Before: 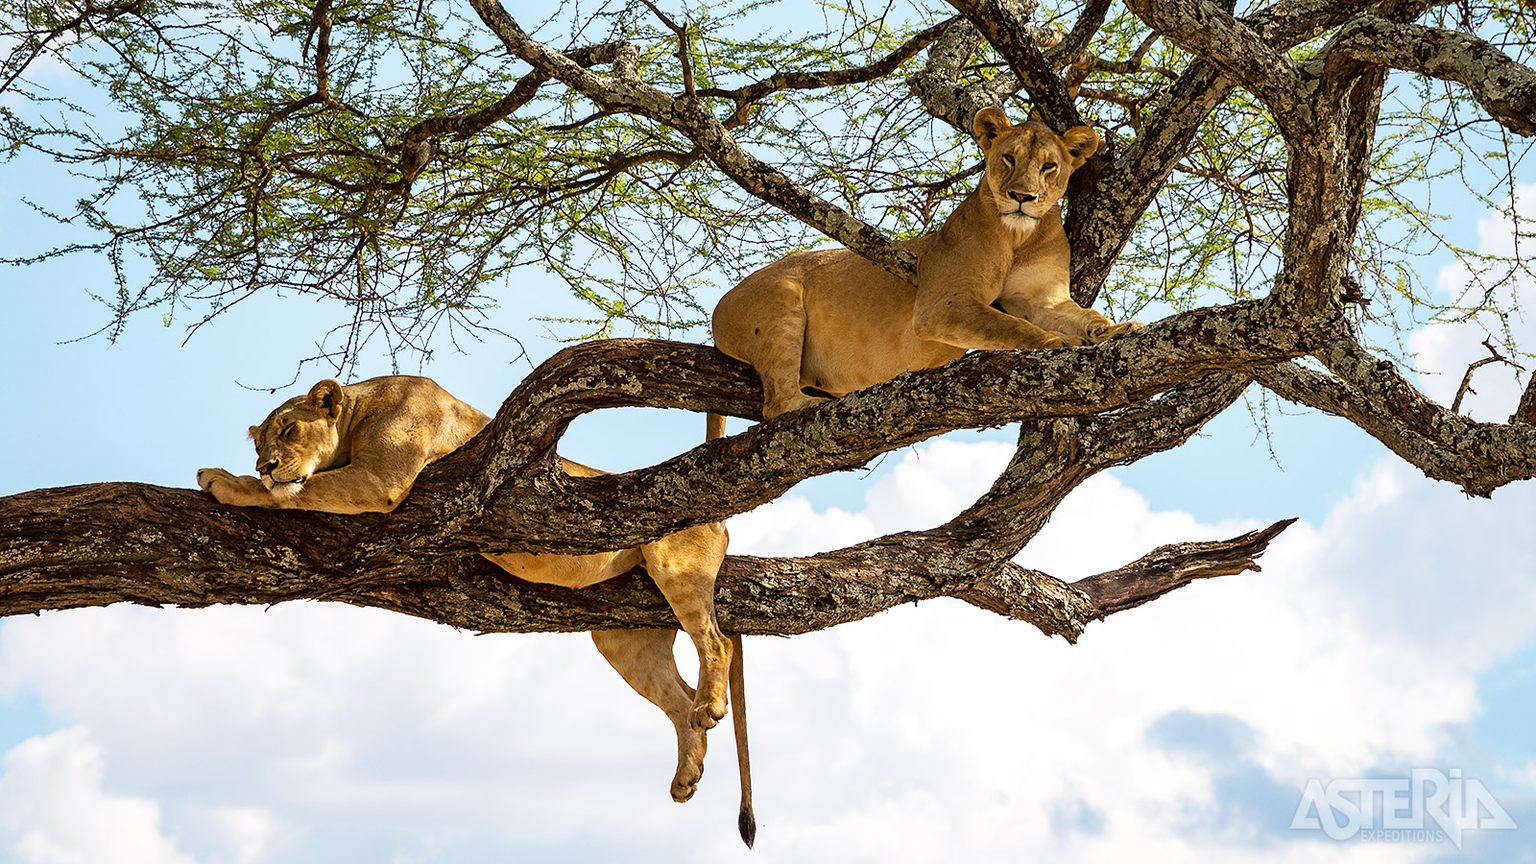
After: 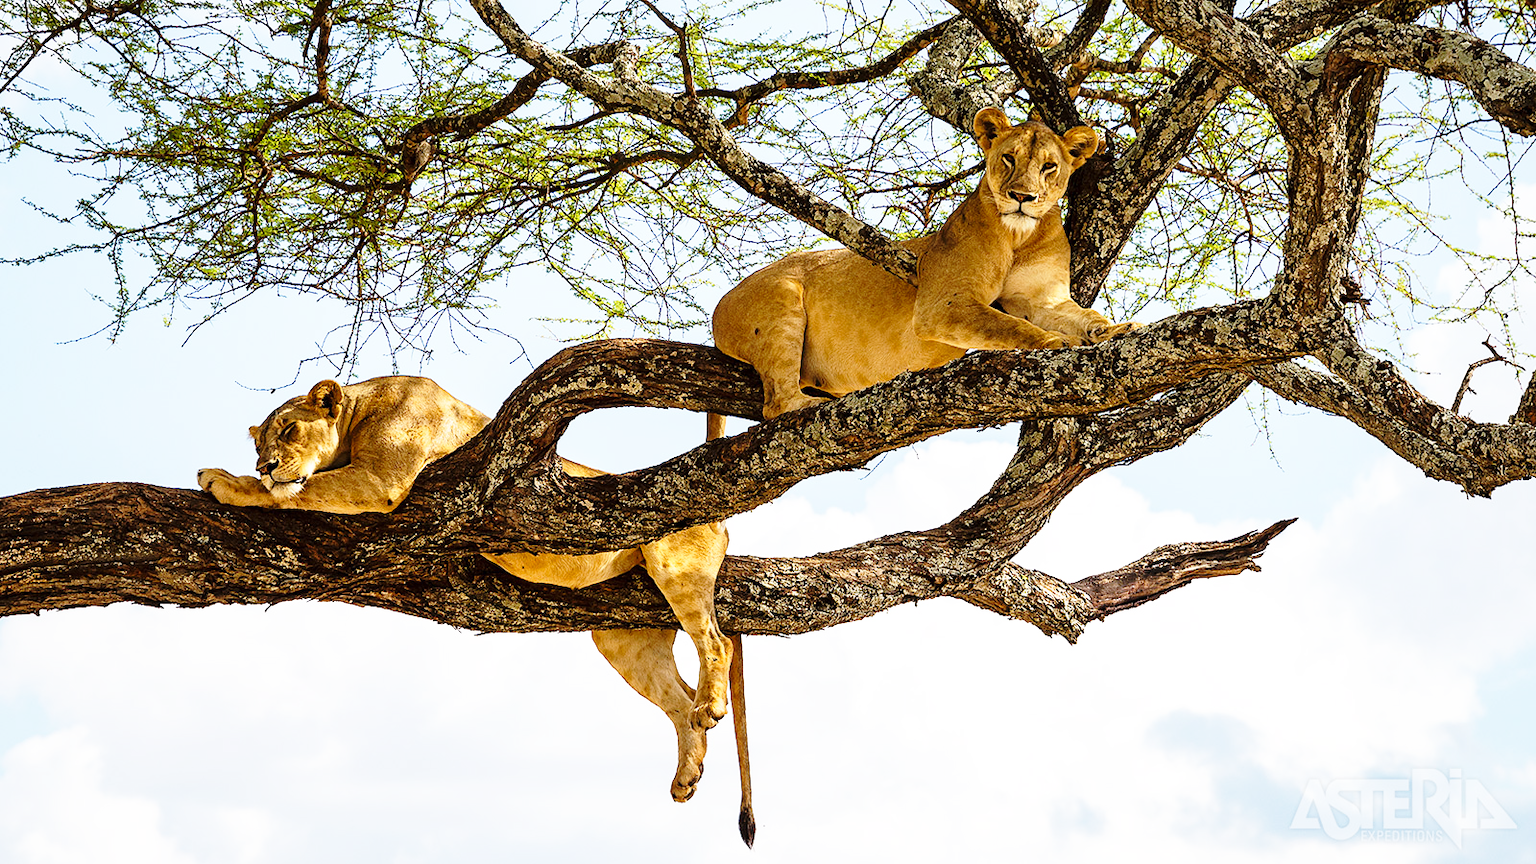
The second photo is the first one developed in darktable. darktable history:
color contrast: green-magenta contrast 0.96
base curve: curves: ch0 [(0, 0) (0.028, 0.03) (0.121, 0.232) (0.46, 0.748) (0.859, 0.968) (1, 1)], preserve colors none
